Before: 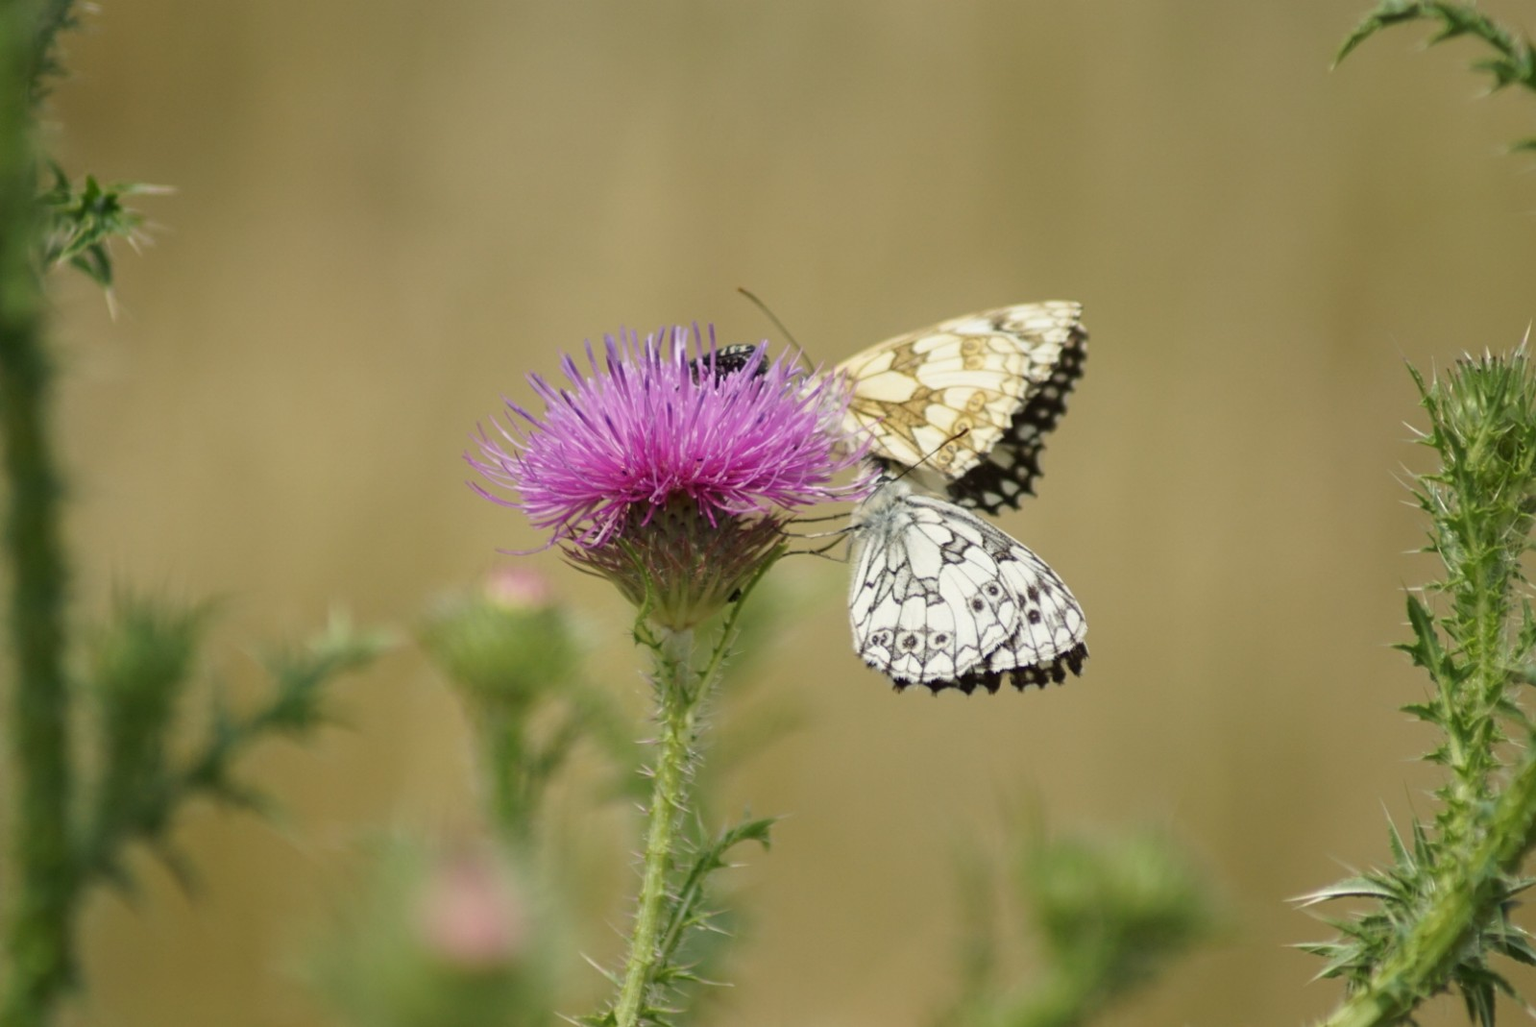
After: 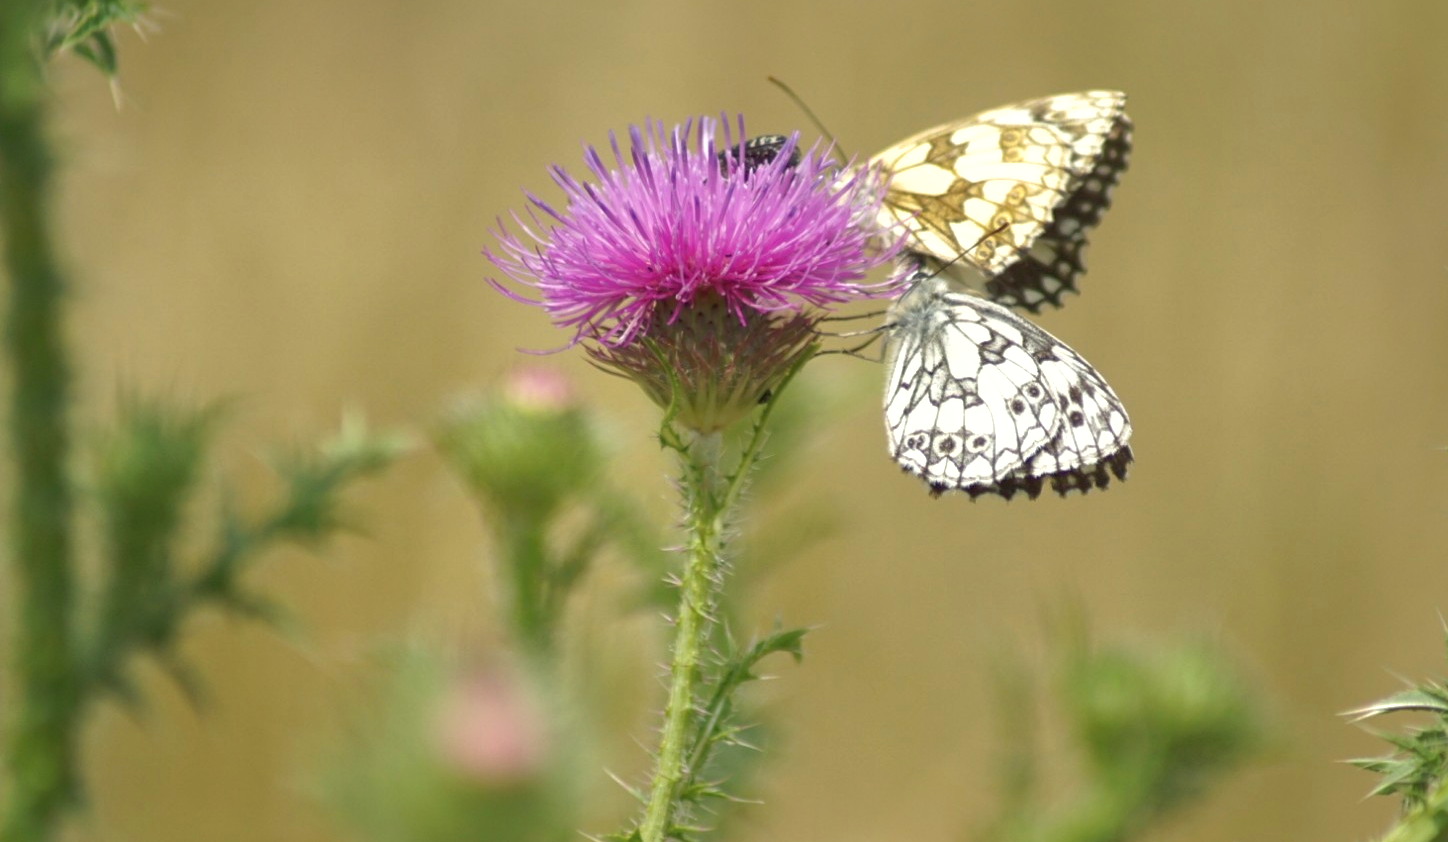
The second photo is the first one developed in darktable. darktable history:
exposure: exposure 0.496 EV, compensate highlight preservation false
shadows and highlights: shadows 60, highlights -60
crop: top 20.916%, right 9.437%, bottom 0.316%
